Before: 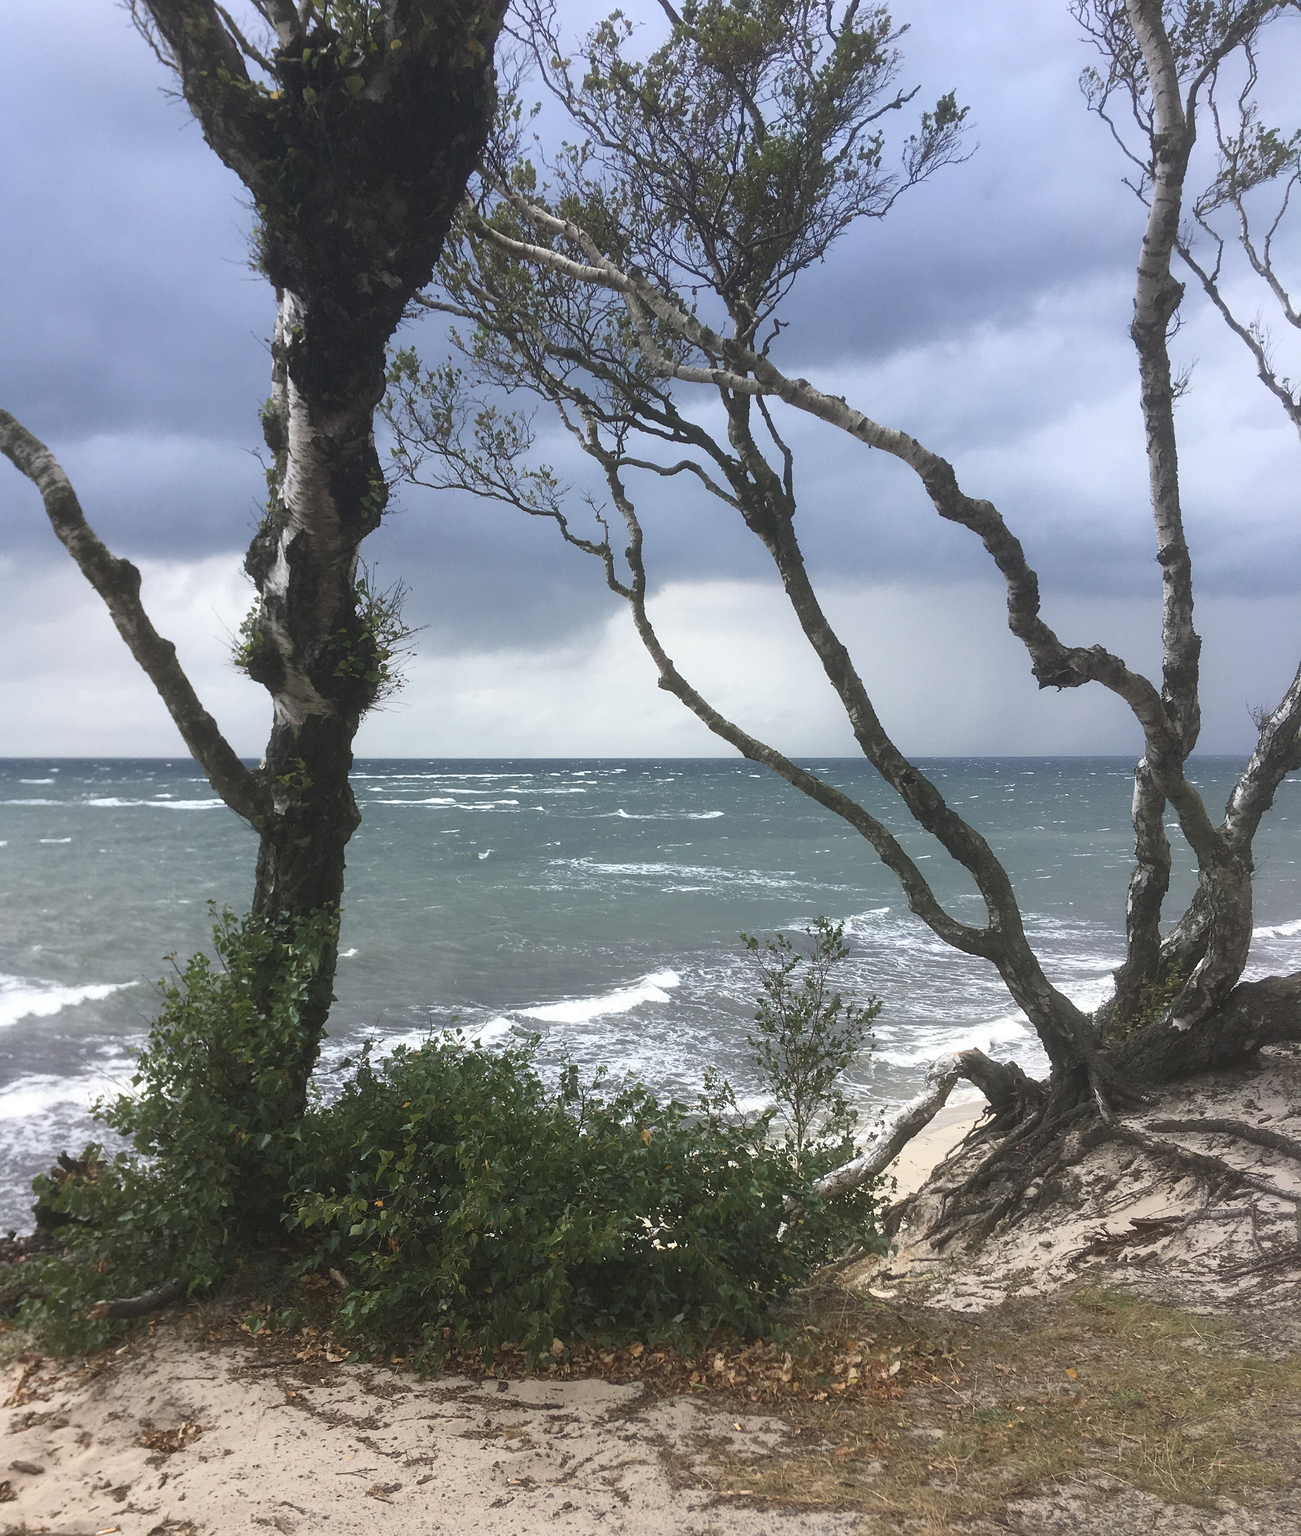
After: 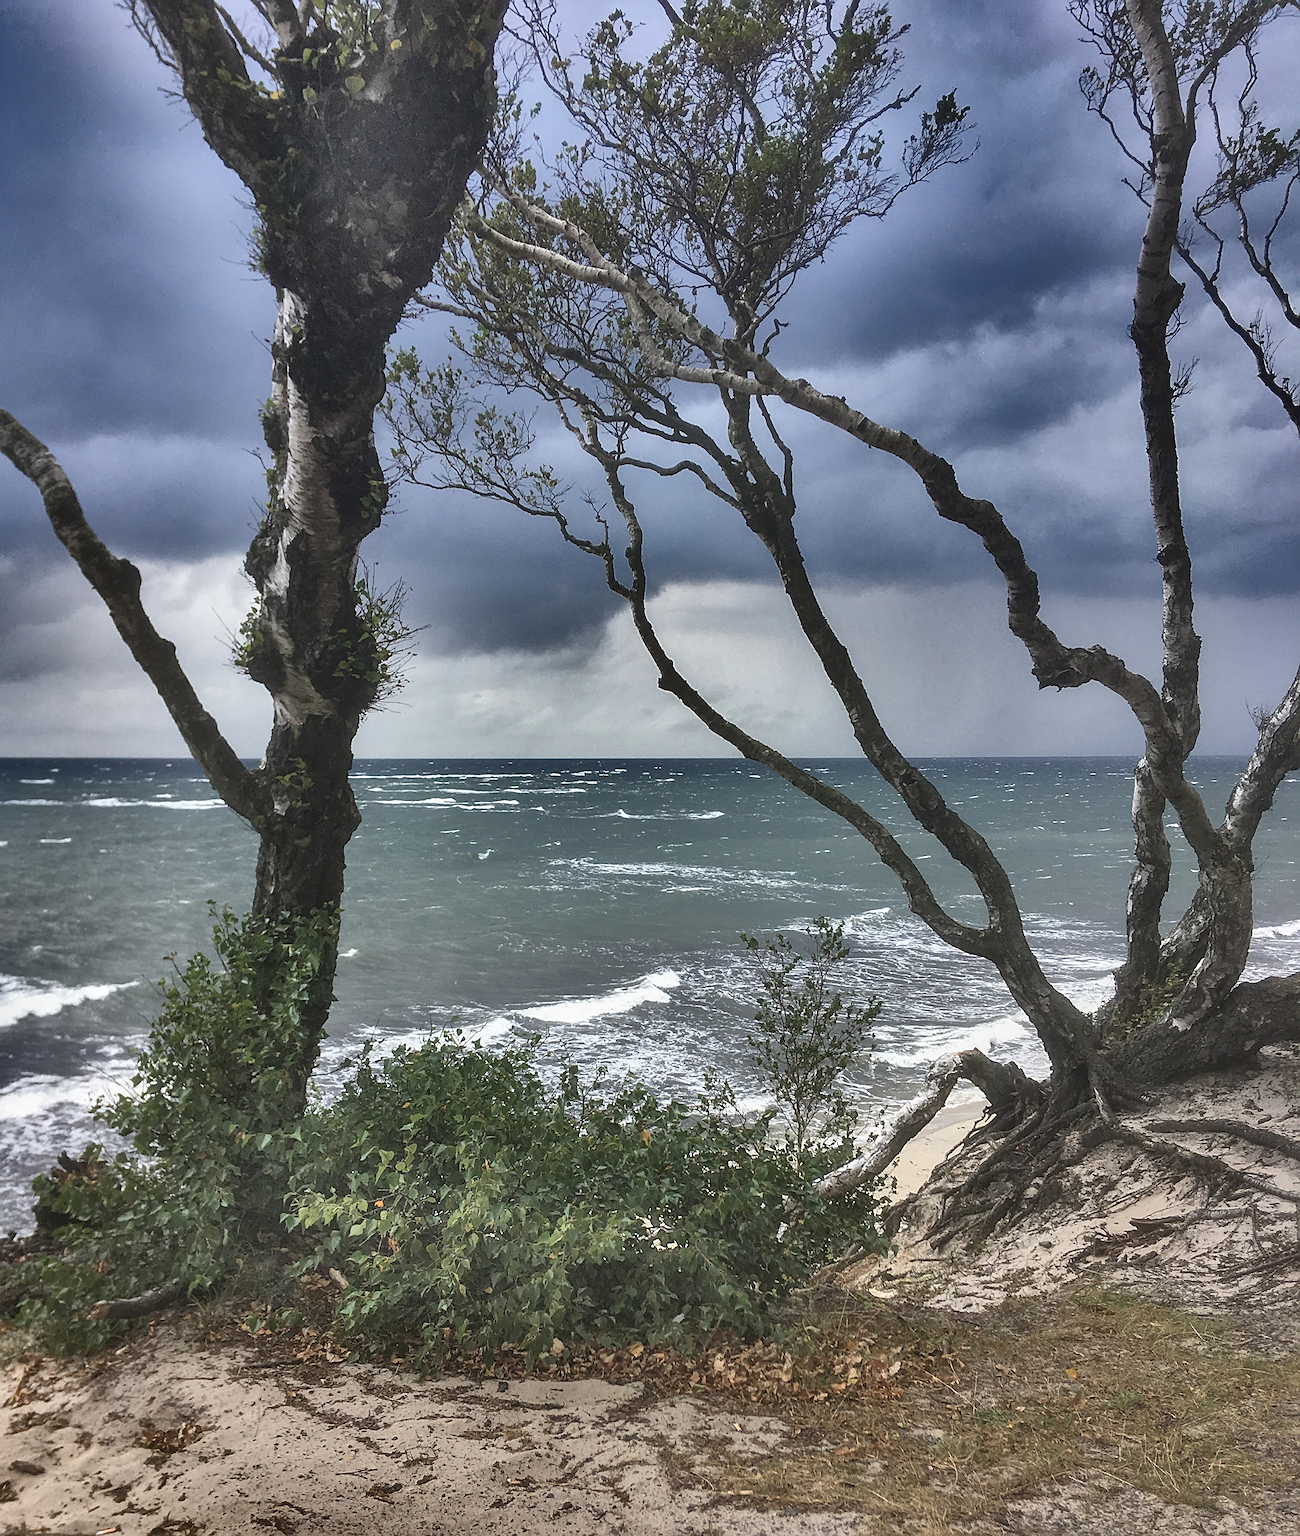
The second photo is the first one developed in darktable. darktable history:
local contrast: on, module defaults
shadows and highlights: radius 122.71, shadows 99.25, white point adjustment -2.86, highlights -99.37, soften with gaussian
sharpen: on, module defaults
